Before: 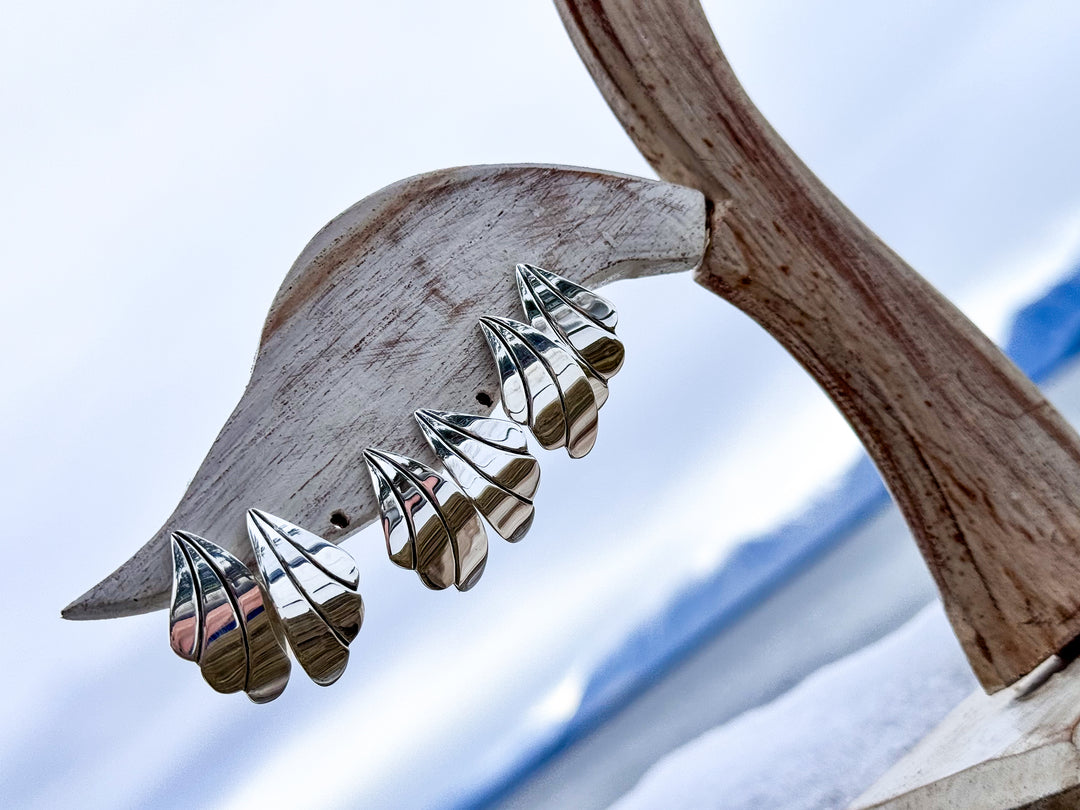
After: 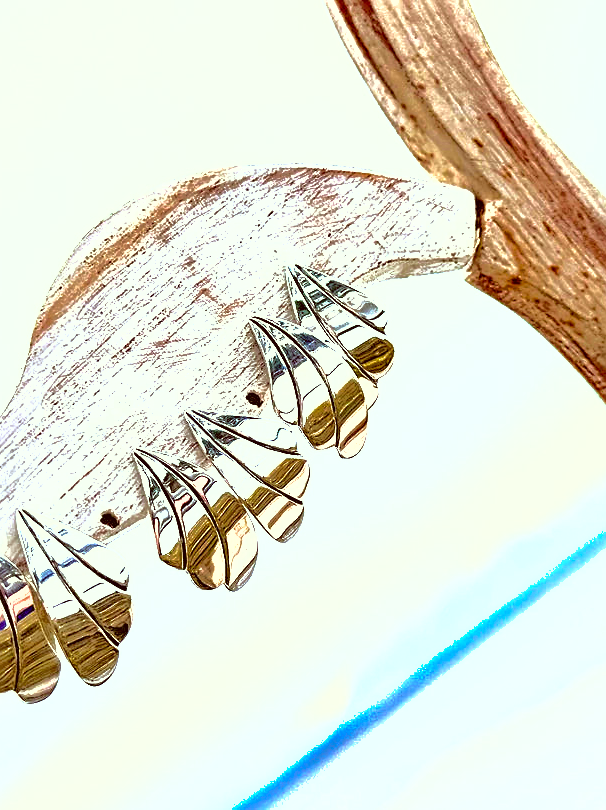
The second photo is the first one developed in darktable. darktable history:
contrast brightness saturation: saturation -0.046
shadows and highlights: on, module defaults
exposure: black level correction 0, exposure 2 EV, compensate exposure bias true, compensate highlight preservation false
color correction: highlights a* -6.17, highlights b* 9.58, shadows a* 10, shadows b* 23.23
color balance rgb: perceptual saturation grading › global saturation 17.783%, perceptual brilliance grading › highlights 6.27%, perceptual brilliance grading › mid-tones 17.915%, perceptual brilliance grading › shadows -5.465%, global vibrance 10.008%
crop: left 21.339%, right 22.52%
sharpen: on, module defaults
